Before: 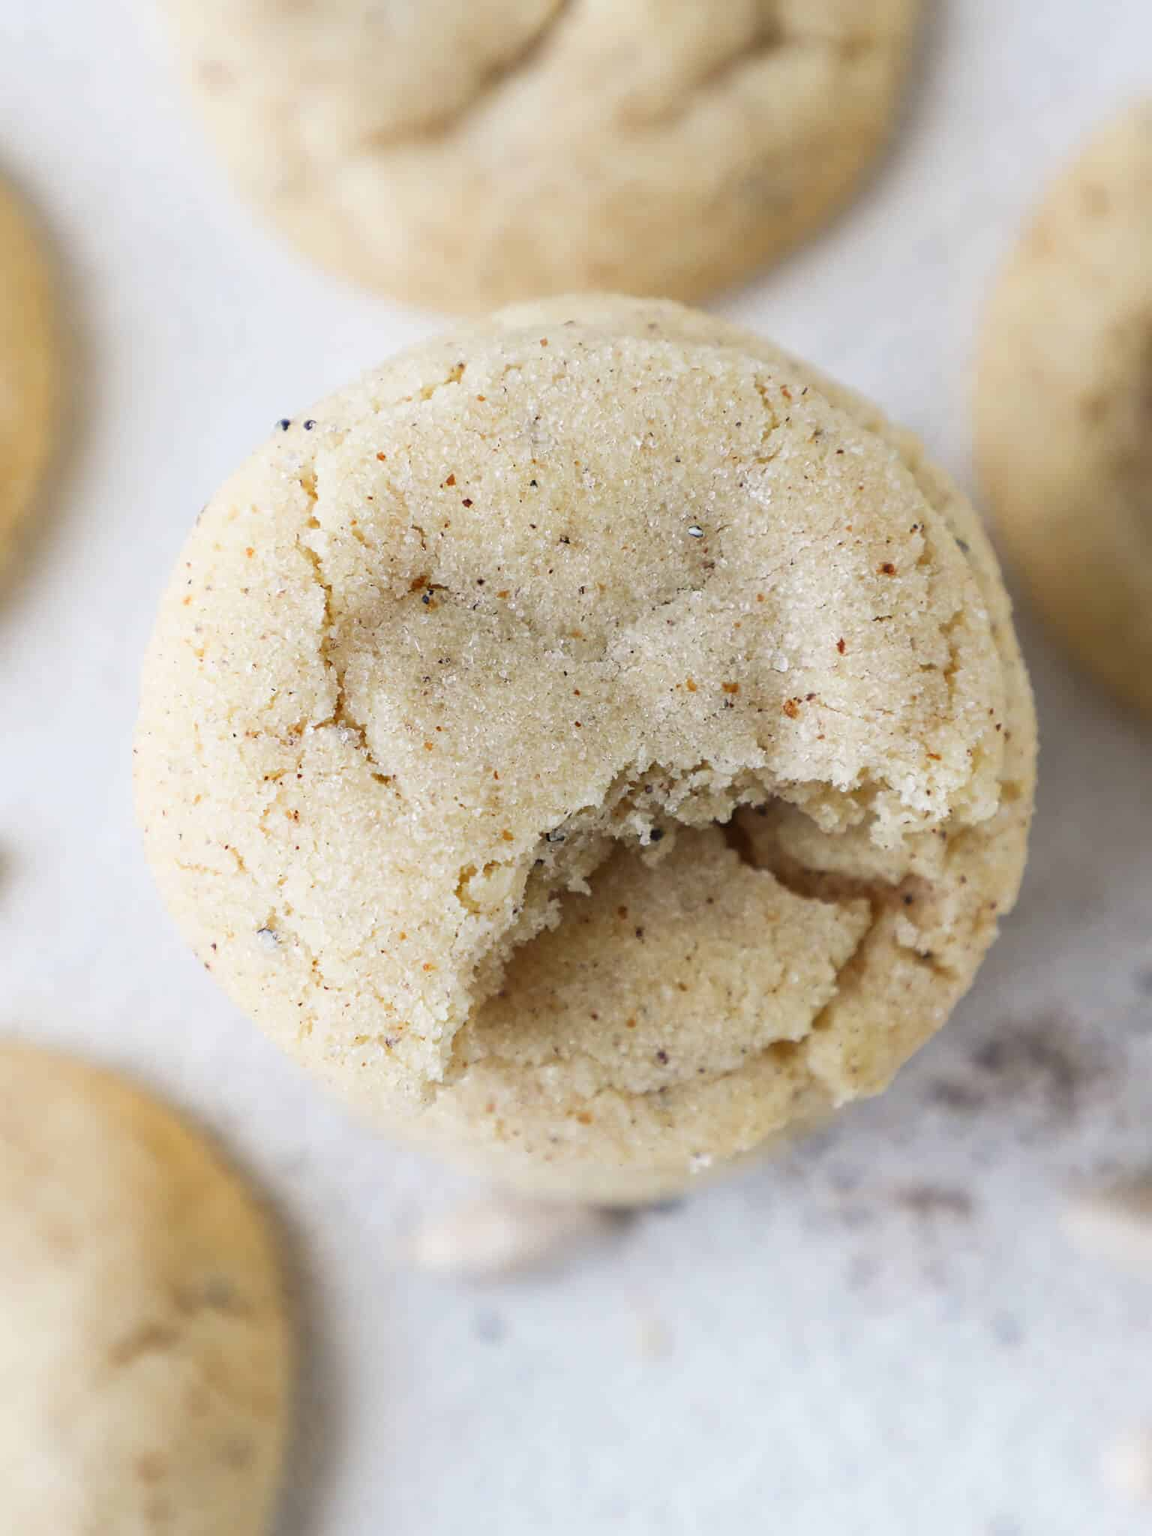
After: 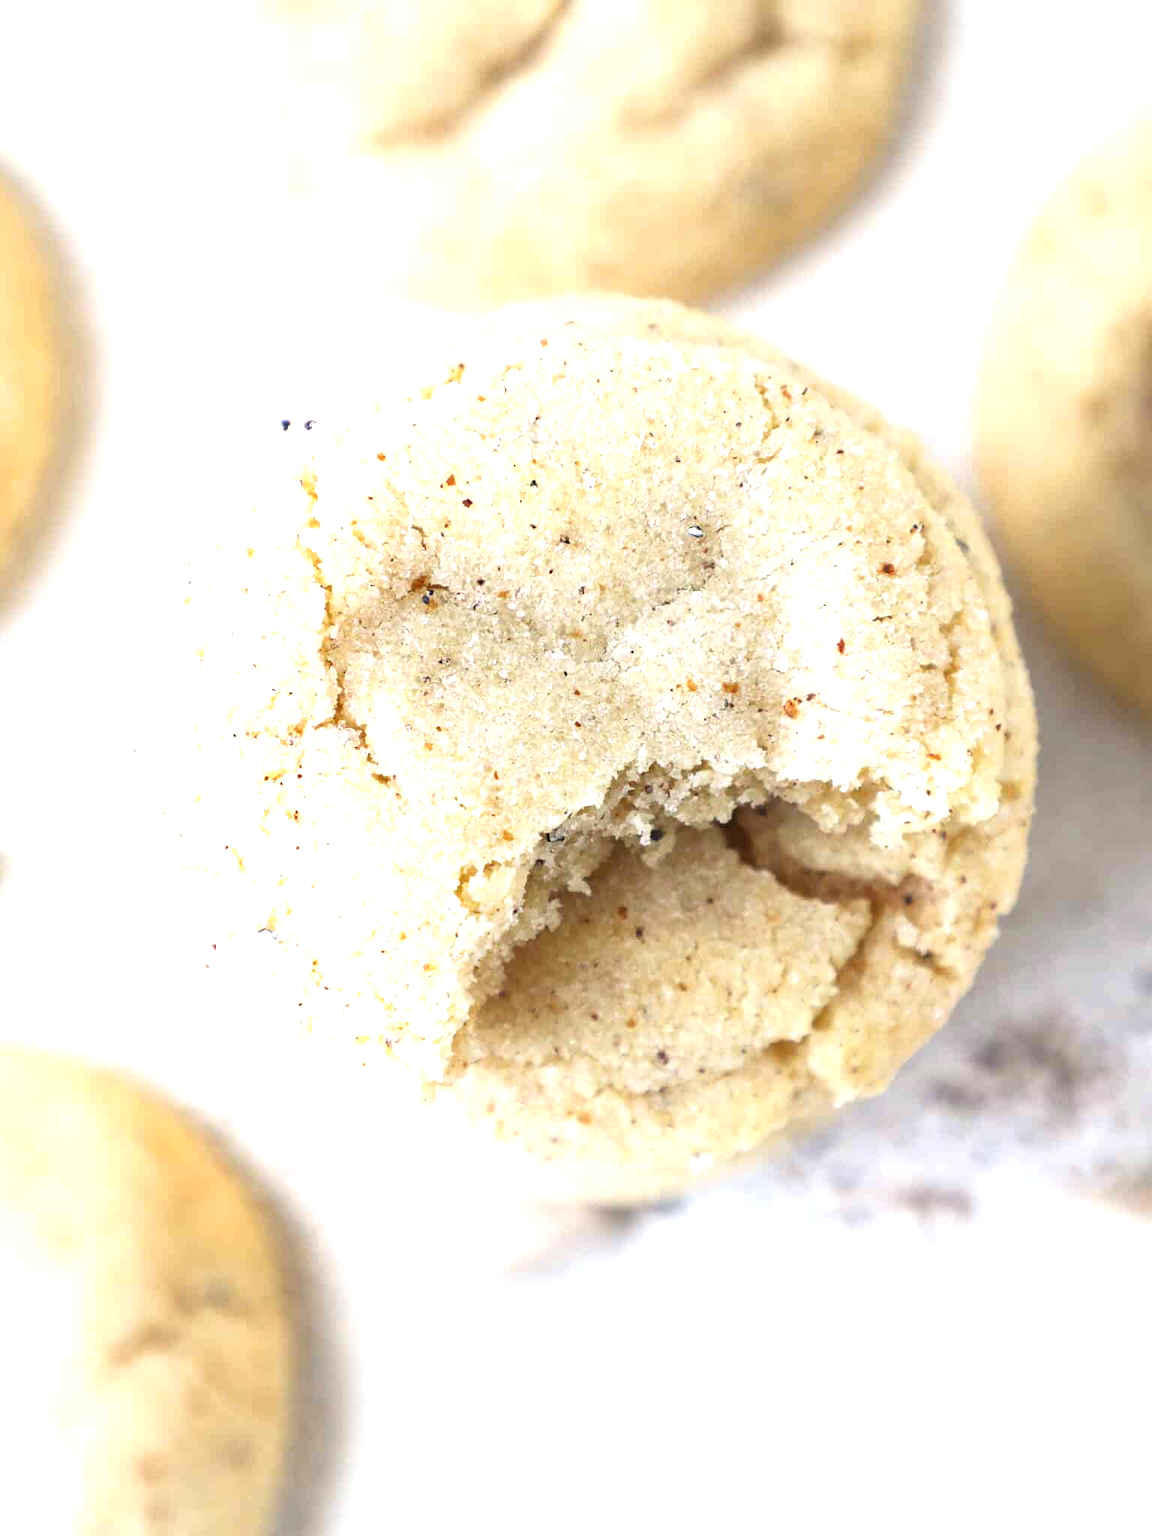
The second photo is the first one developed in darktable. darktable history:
exposure: exposure 0.993 EV, compensate highlight preservation false
